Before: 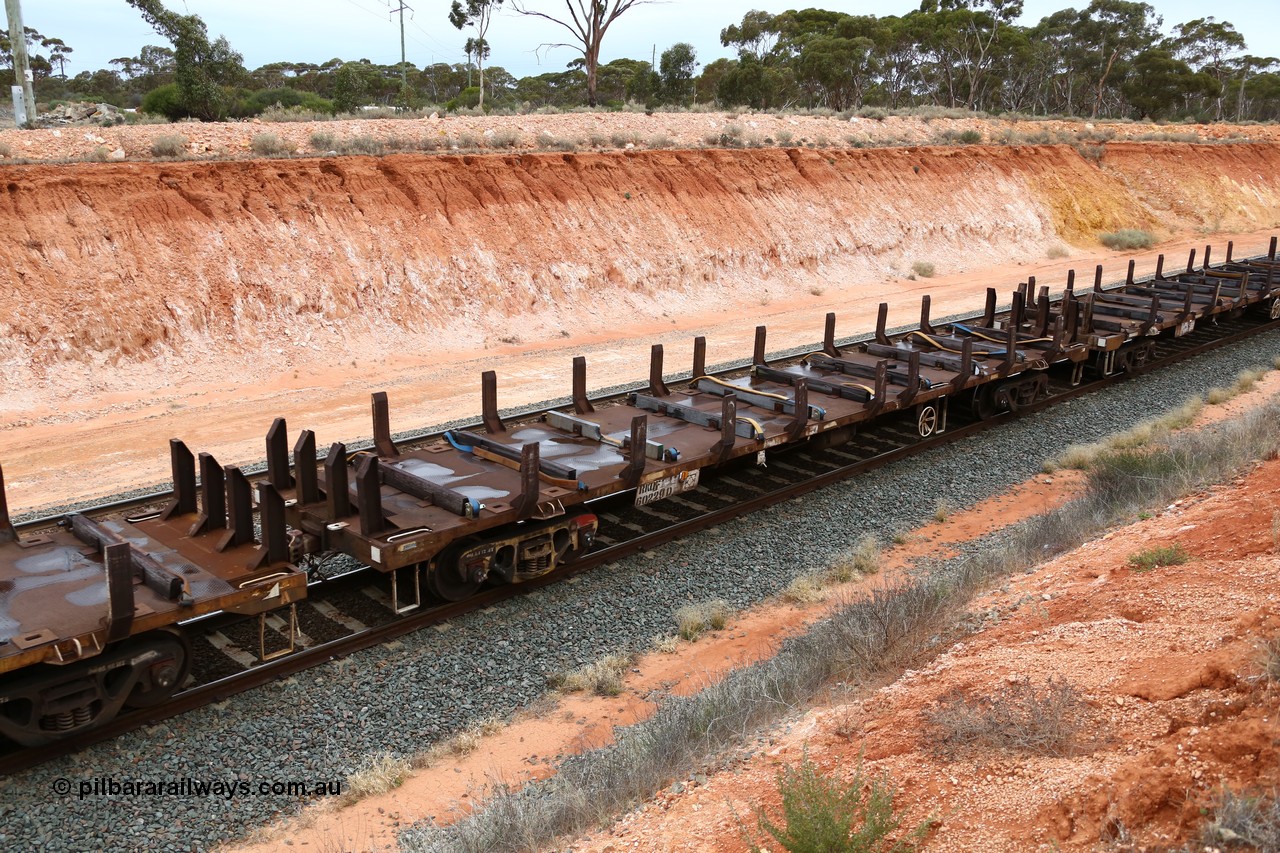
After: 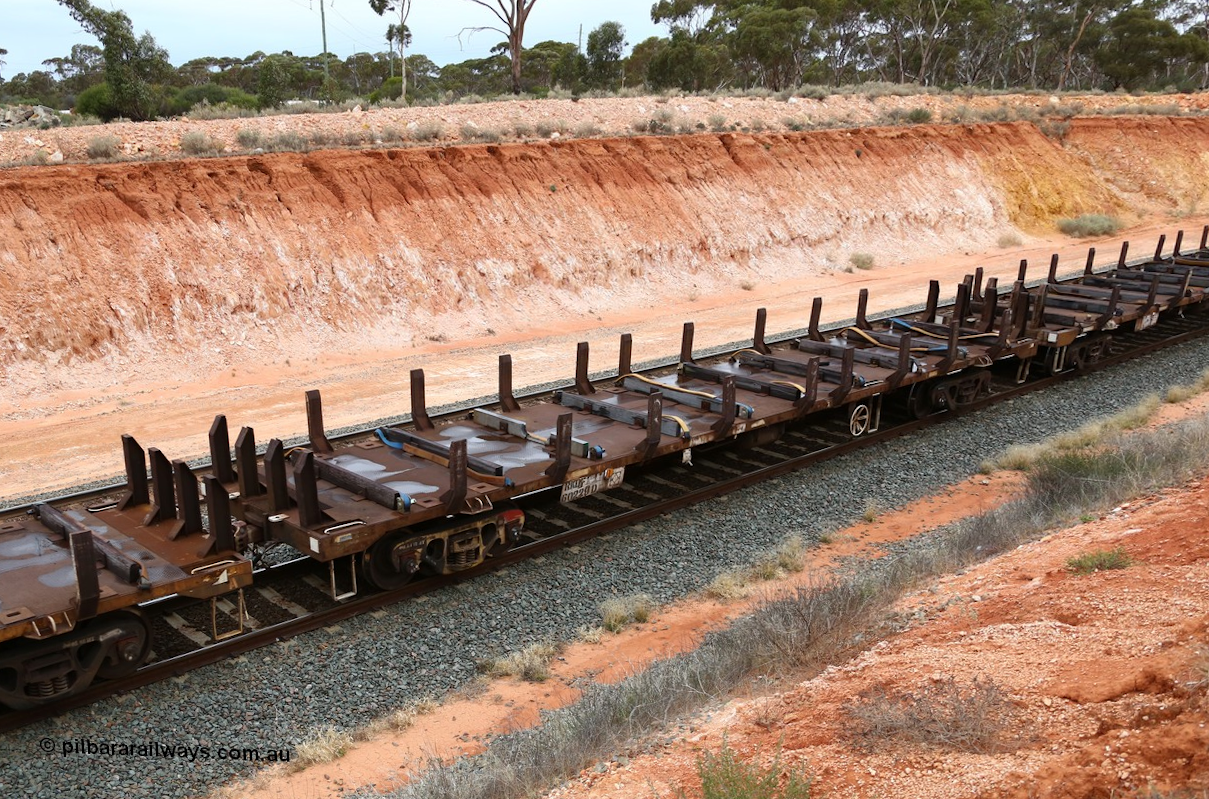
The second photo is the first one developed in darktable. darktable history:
rotate and perspective: rotation 0.062°, lens shift (vertical) 0.115, lens shift (horizontal) -0.133, crop left 0.047, crop right 0.94, crop top 0.061, crop bottom 0.94
